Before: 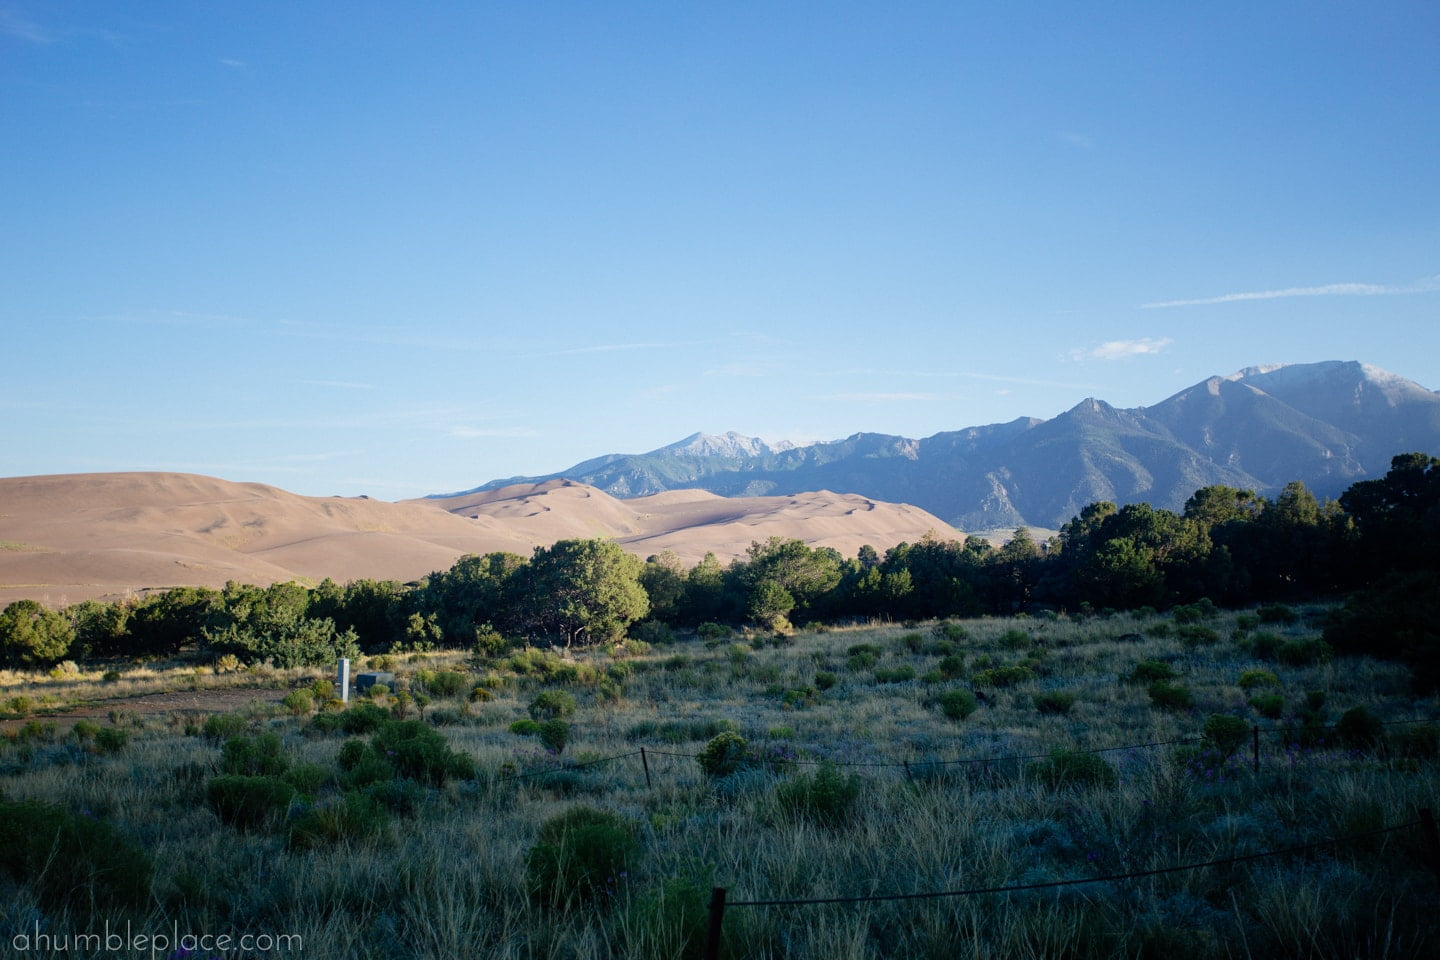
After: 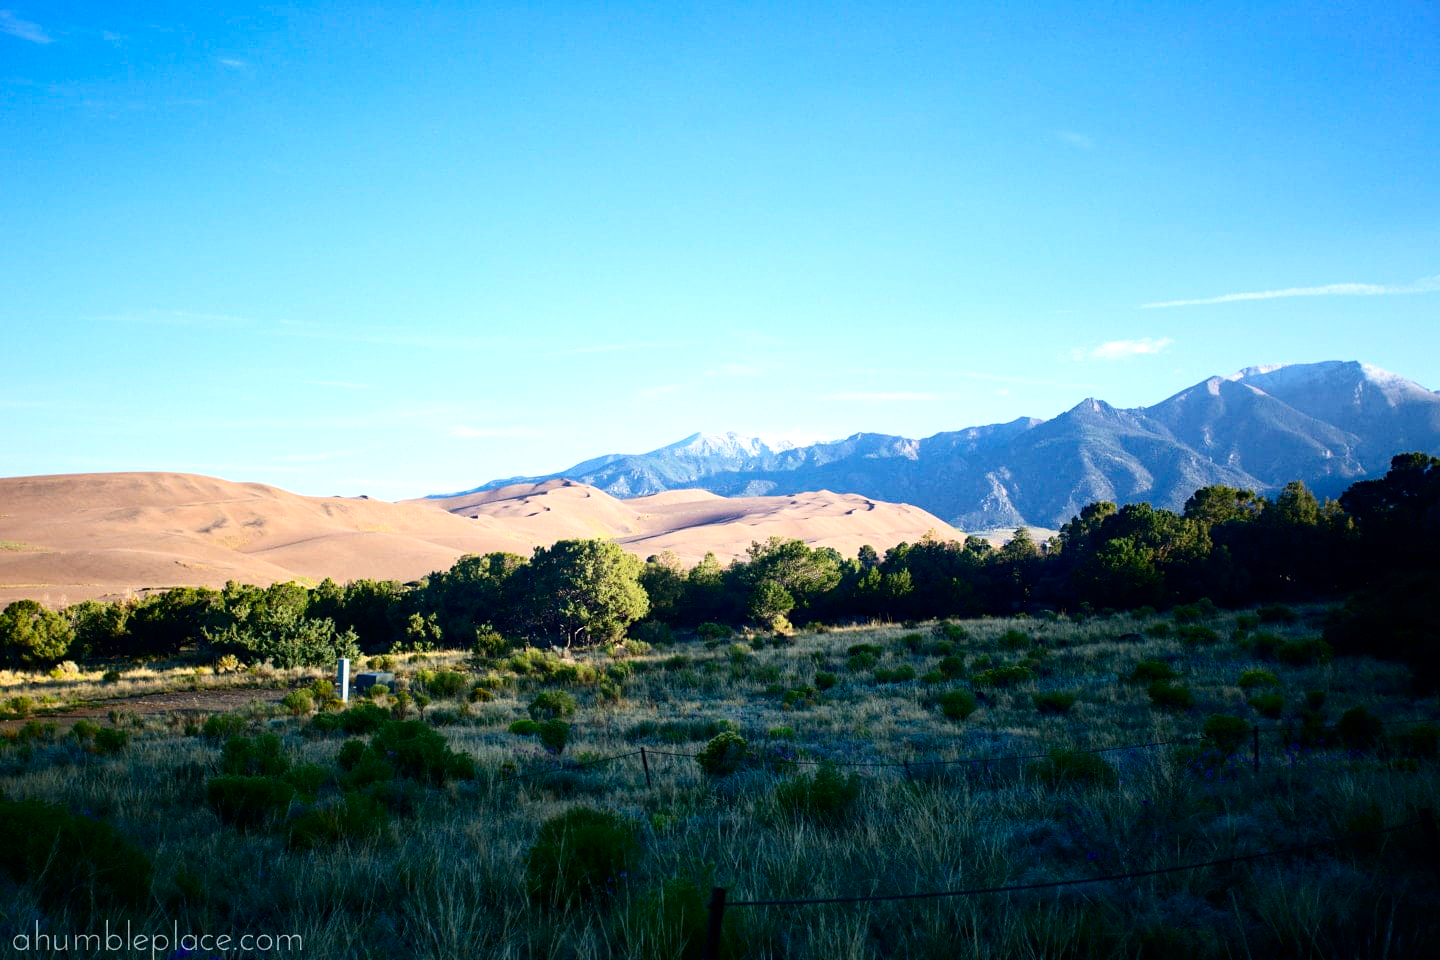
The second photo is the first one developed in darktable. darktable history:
exposure: exposure 0.605 EV, compensate highlight preservation false
contrast brightness saturation: contrast 0.207, brightness -0.101, saturation 0.213
haze removal: adaptive false
